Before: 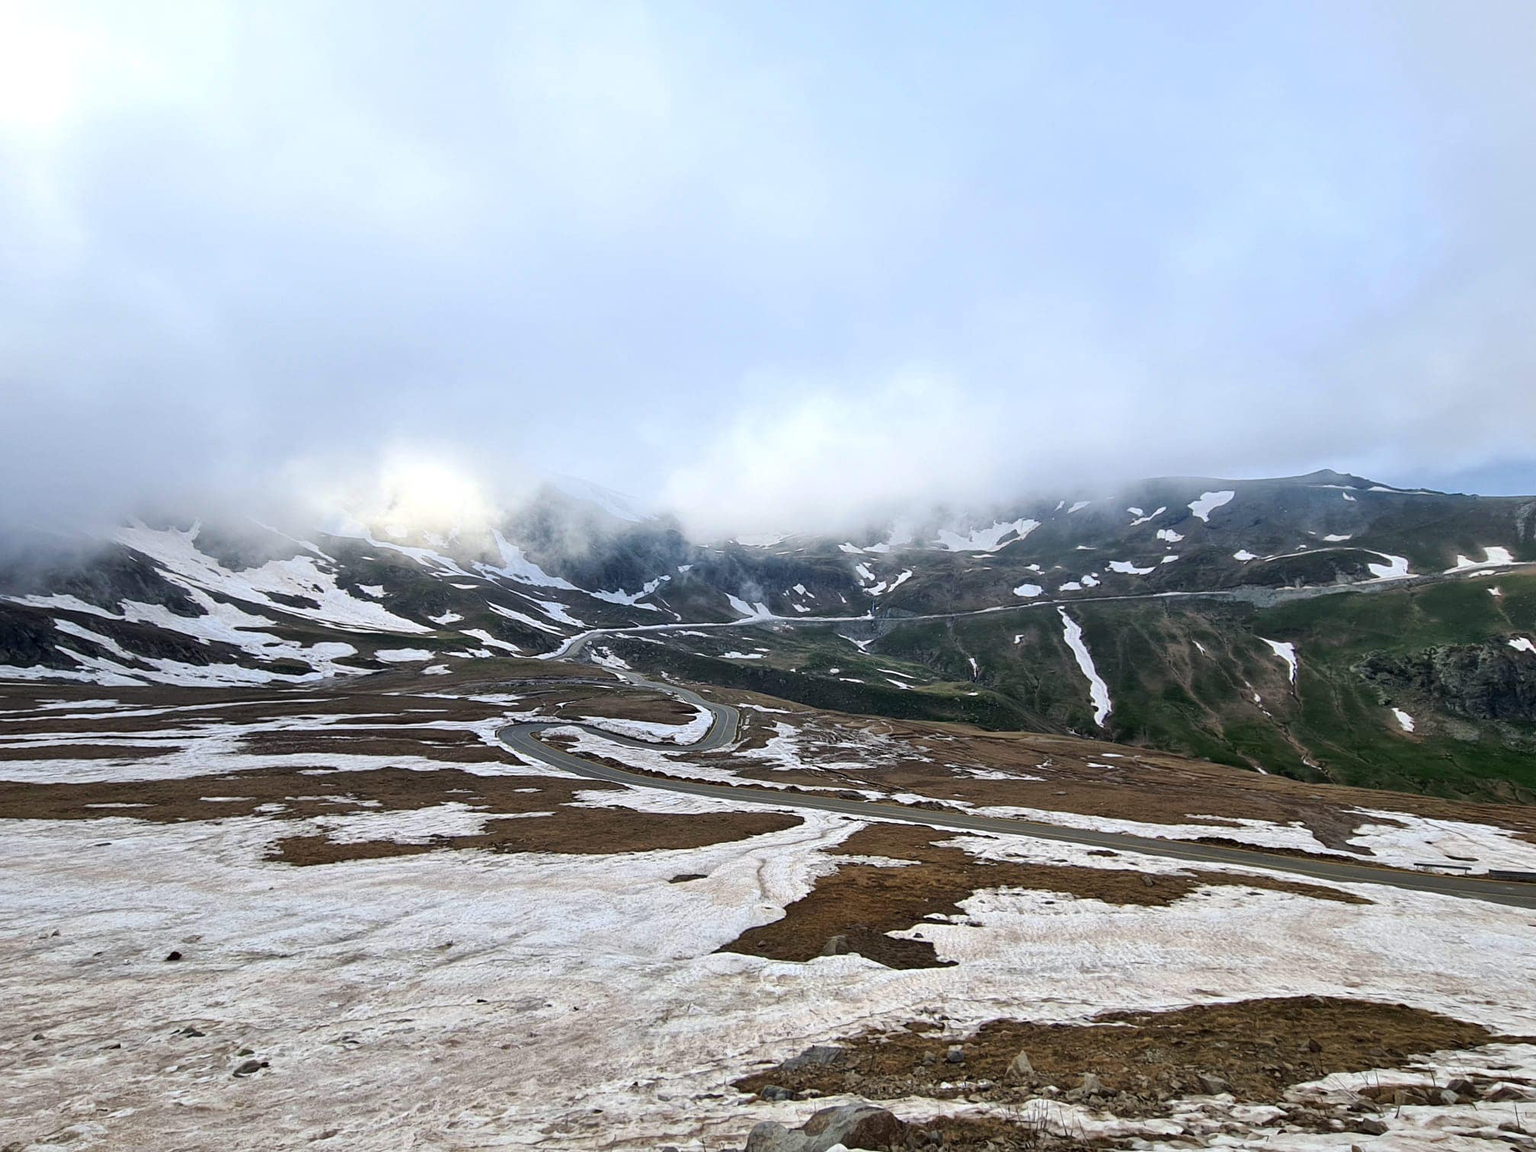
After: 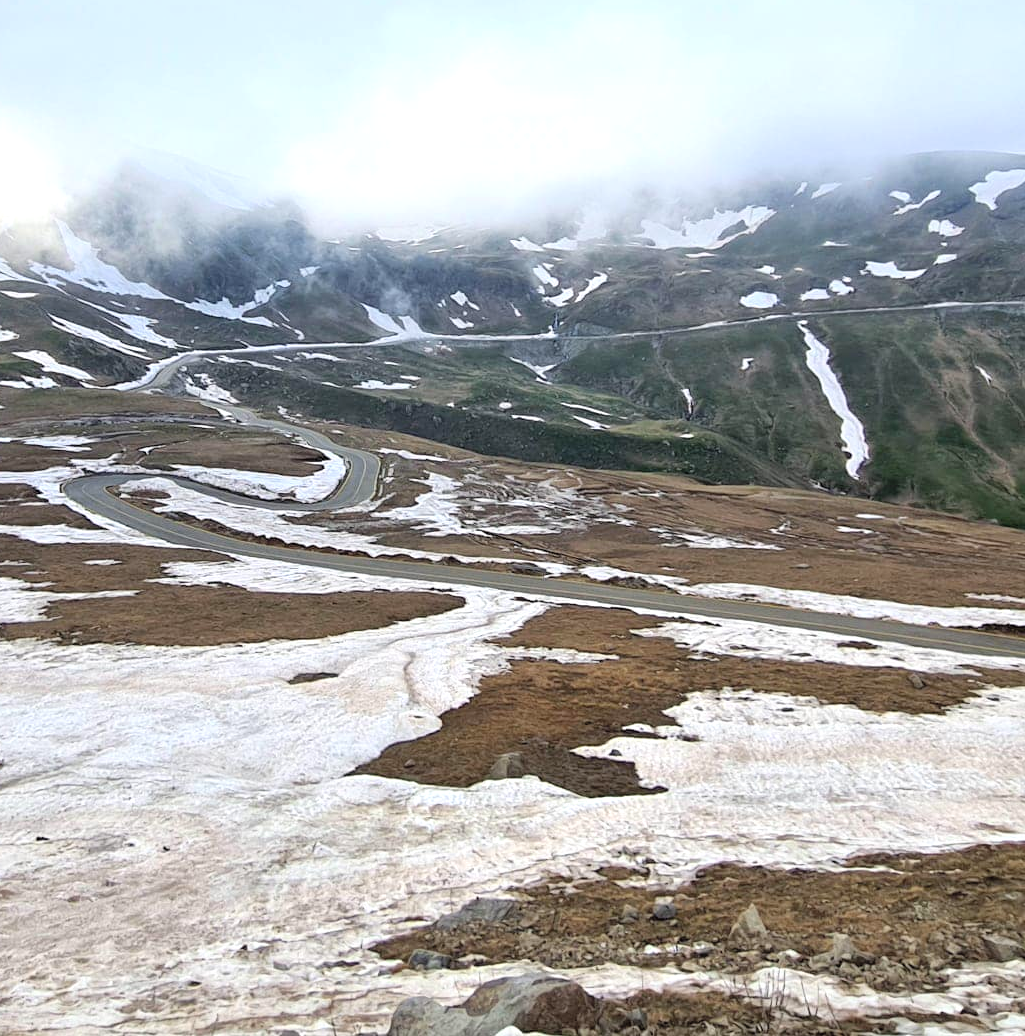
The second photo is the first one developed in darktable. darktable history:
contrast brightness saturation: brightness 0.15
exposure: exposure 0.296 EV, compensate highlight preservation false
crop and rotate: left 29.29%, top 31.428%, right 19.831%
